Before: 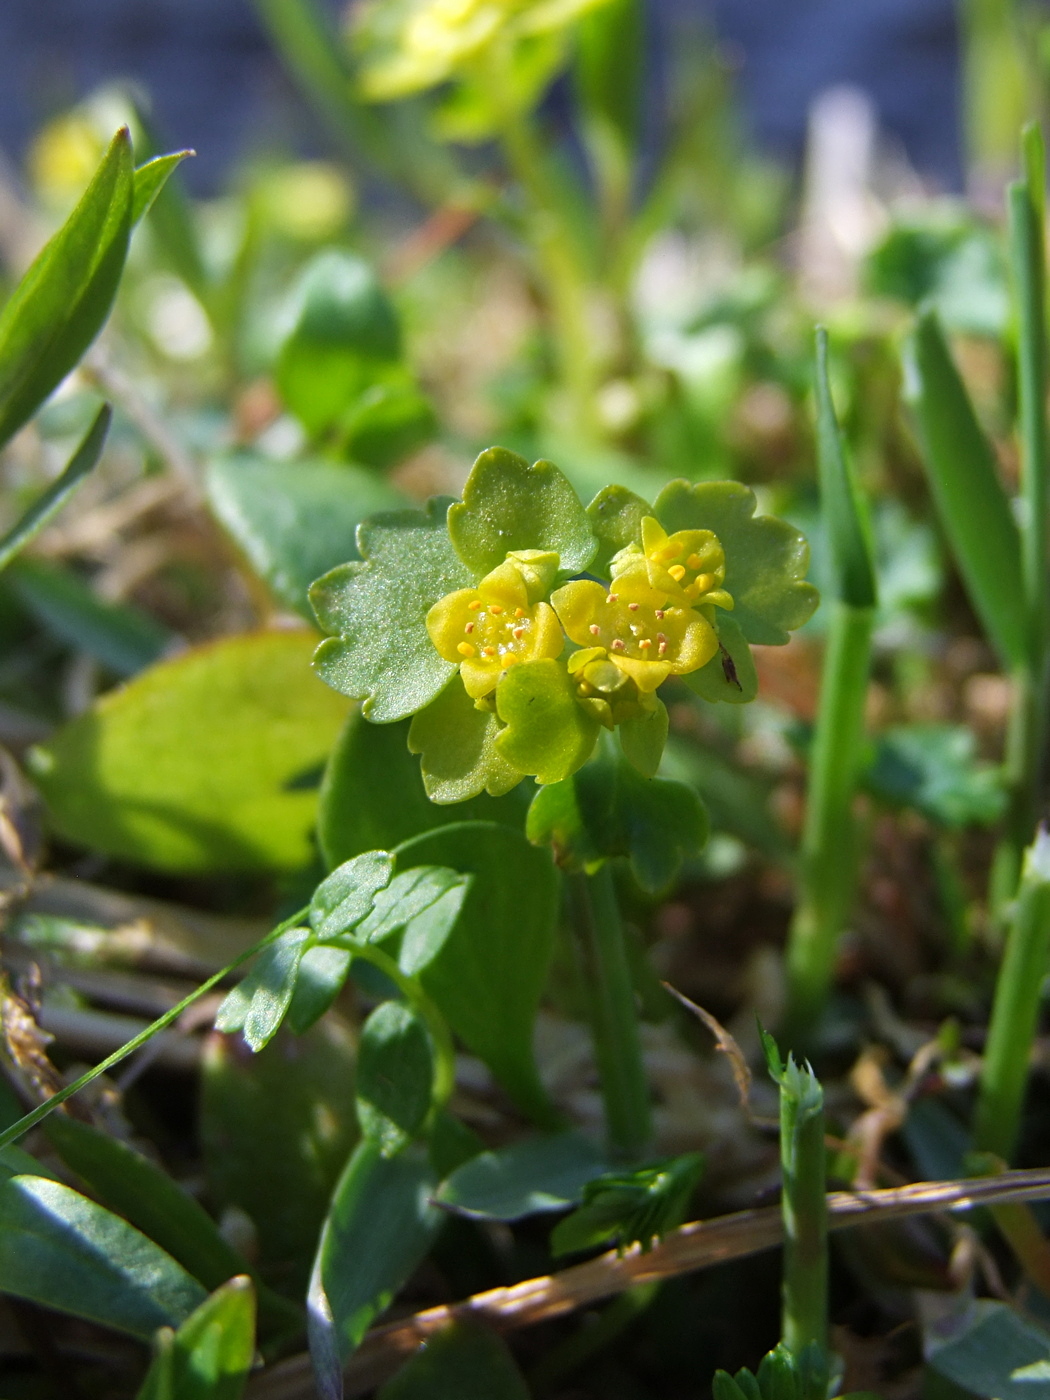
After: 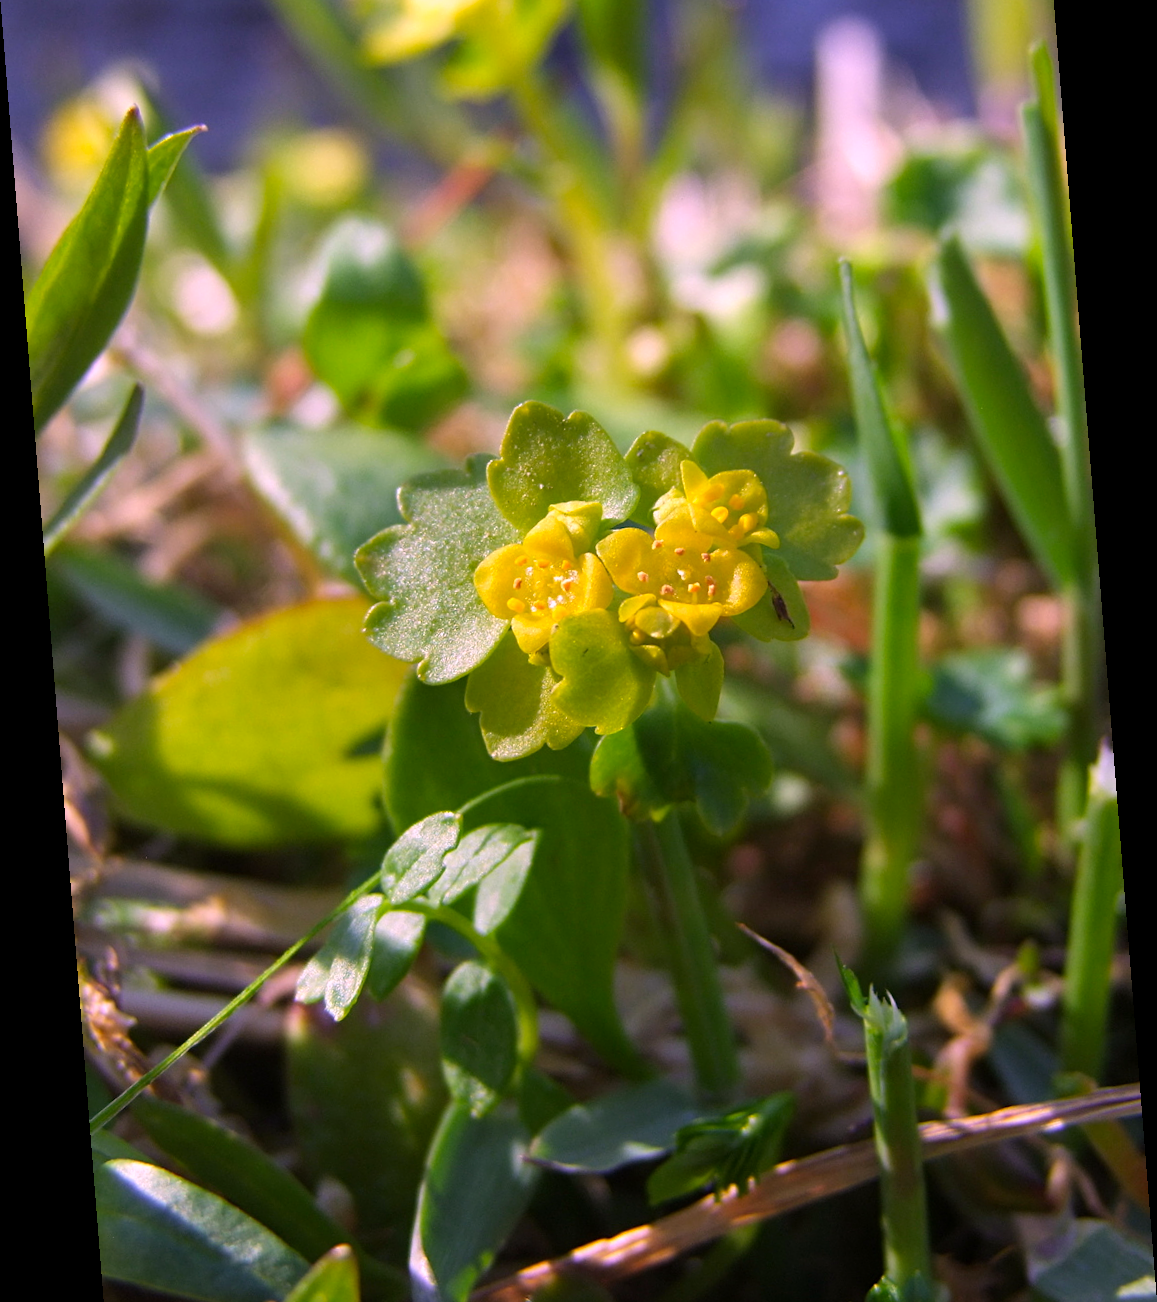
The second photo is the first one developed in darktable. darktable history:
contrast brightness saturation: saturation 0.13
crop and rotate: top 5.609%, bottom 5.609%
color correction: highlights a* 12.23, highlights b* 5.41
white balance: red 1.066, blue 1.119
rotate and perspective: rotation -4.2°, shear 0.006, automatic cropping off
